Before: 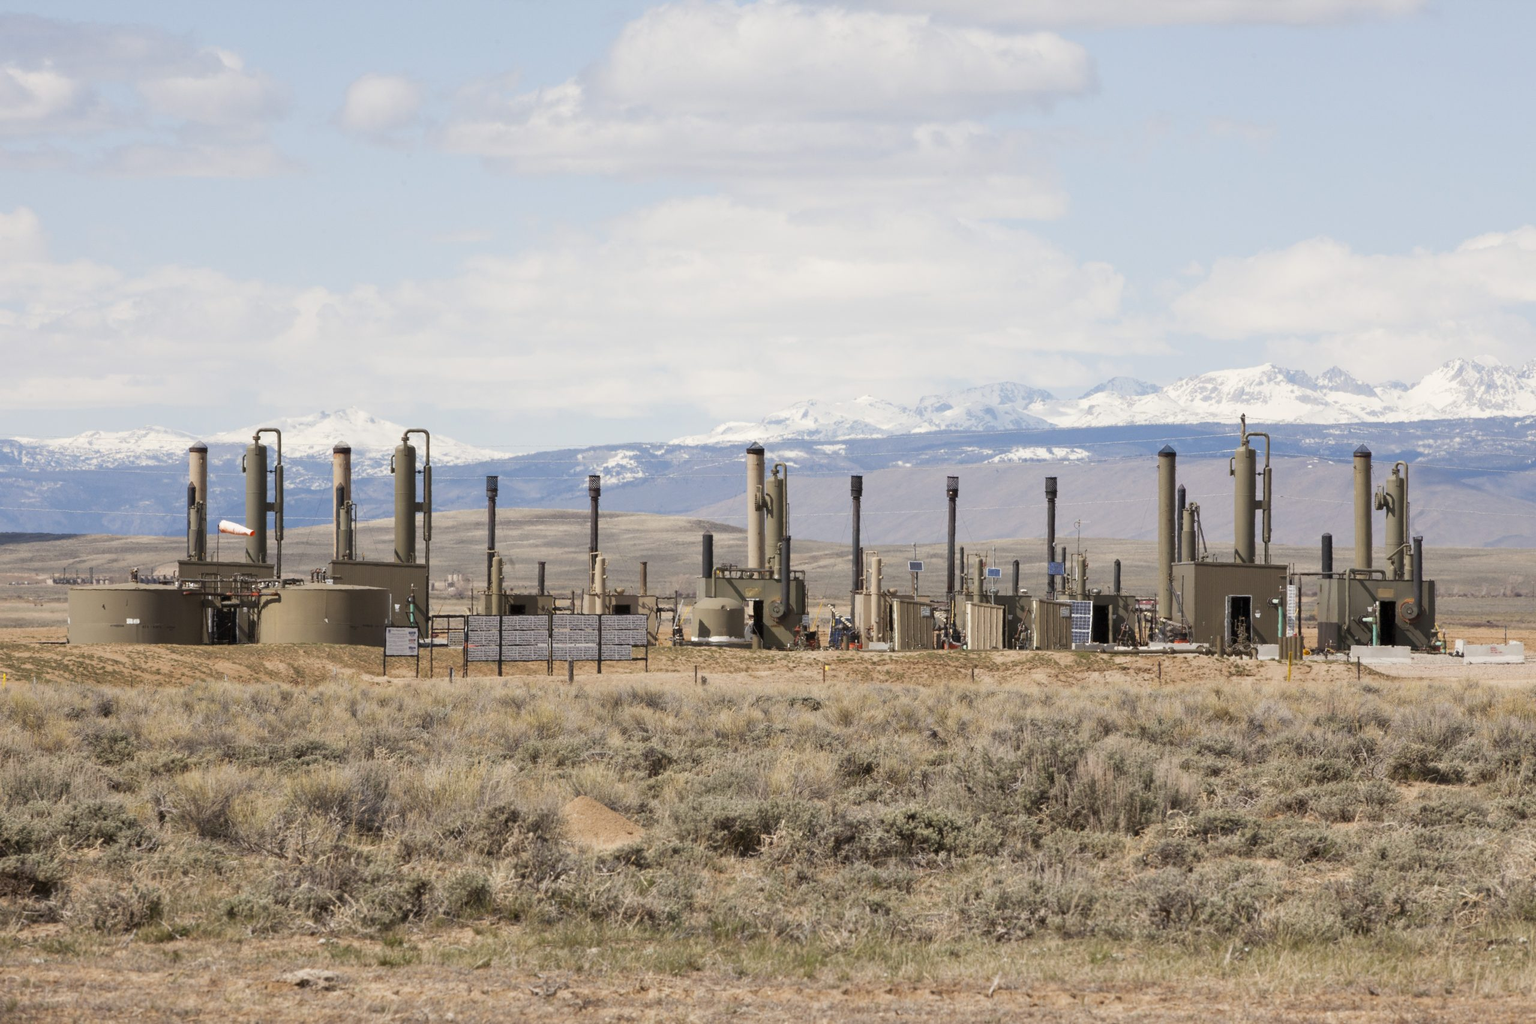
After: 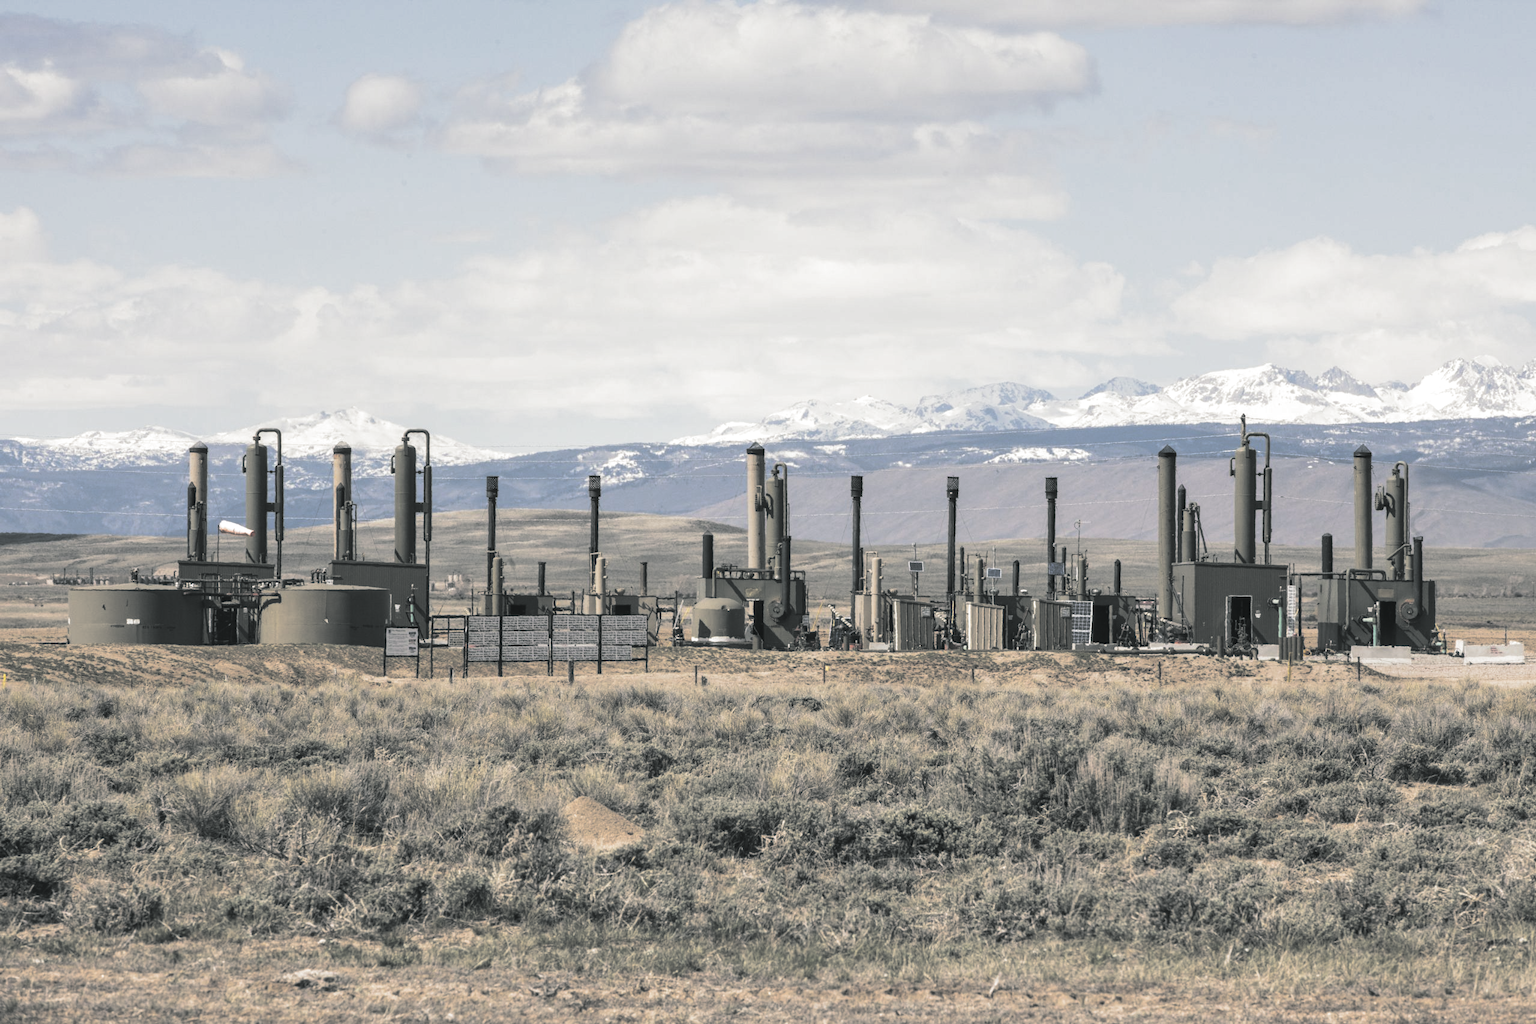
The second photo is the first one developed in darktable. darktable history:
local contrast: detail 150%
split-toning: shadows › hue 190.8°, shadows › saturation 0.05, highlights › hue 54°, highlights › saturation 0.05, compress 0%
exposure: black level correction -0.03, compensate highlight preservation false
